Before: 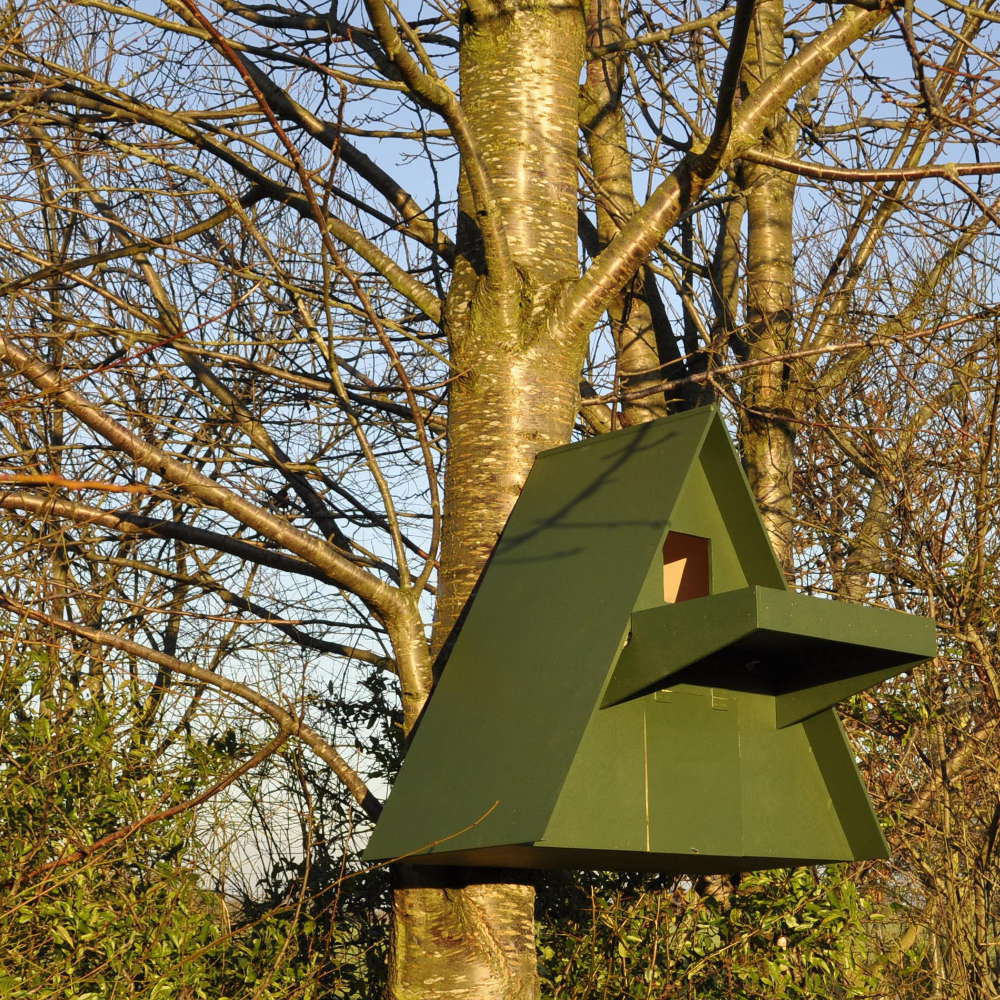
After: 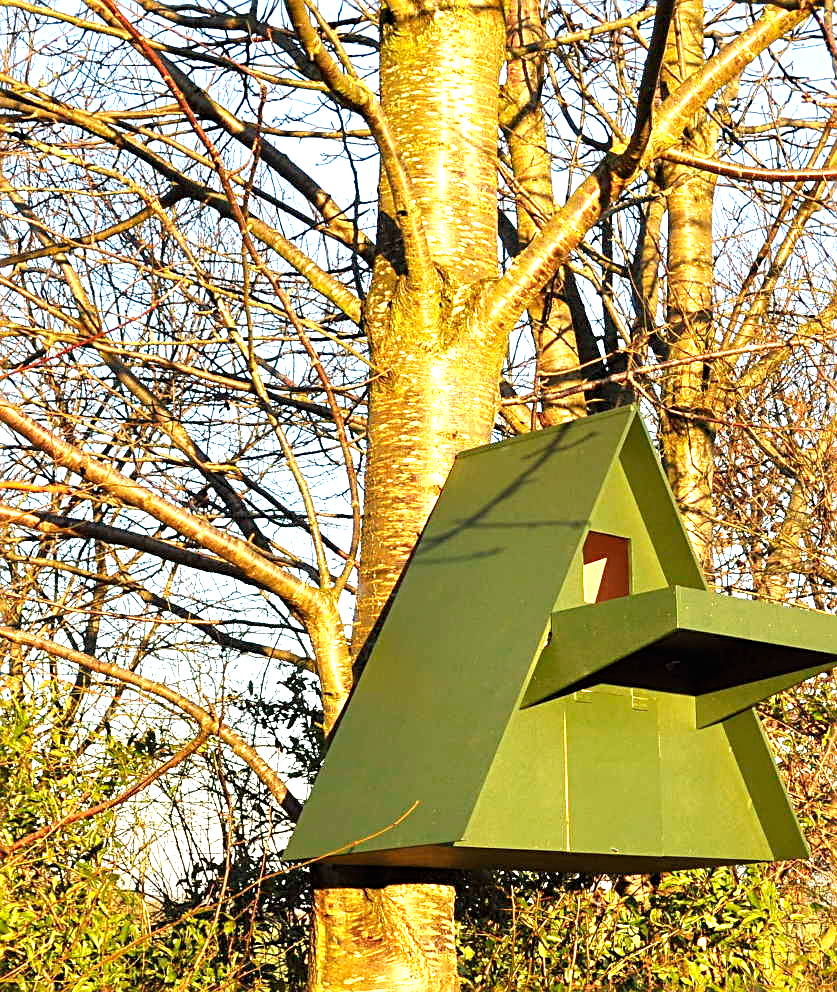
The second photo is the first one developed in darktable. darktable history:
sharpen: radius 2.767
crop: left 8.026%, right 7.374%
exposure: black level correction 0, exposure 1.45 EV, compensate exposure bias true, compensate highlight preservation false
